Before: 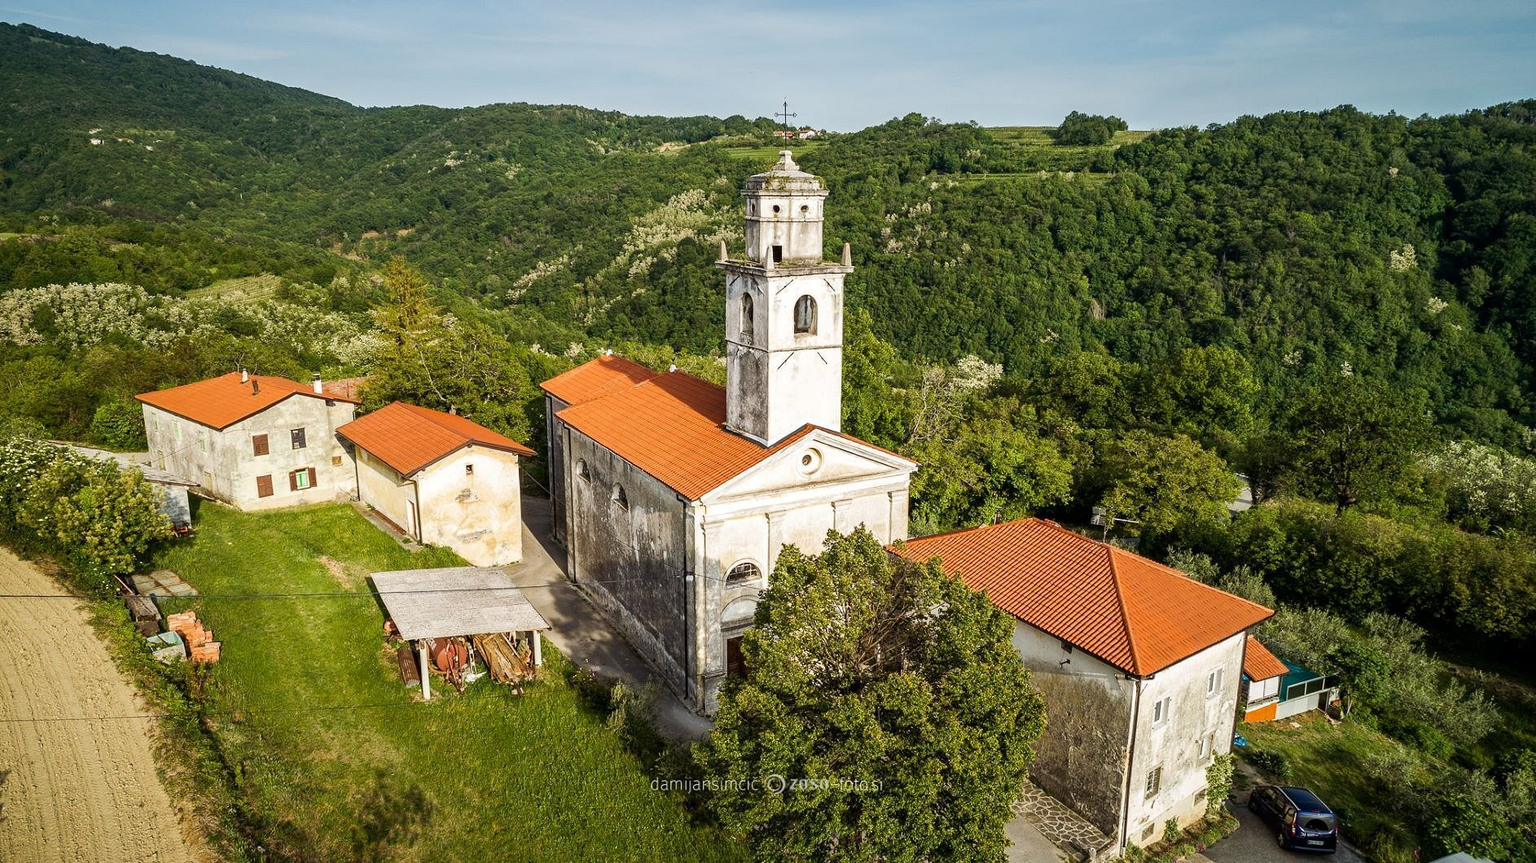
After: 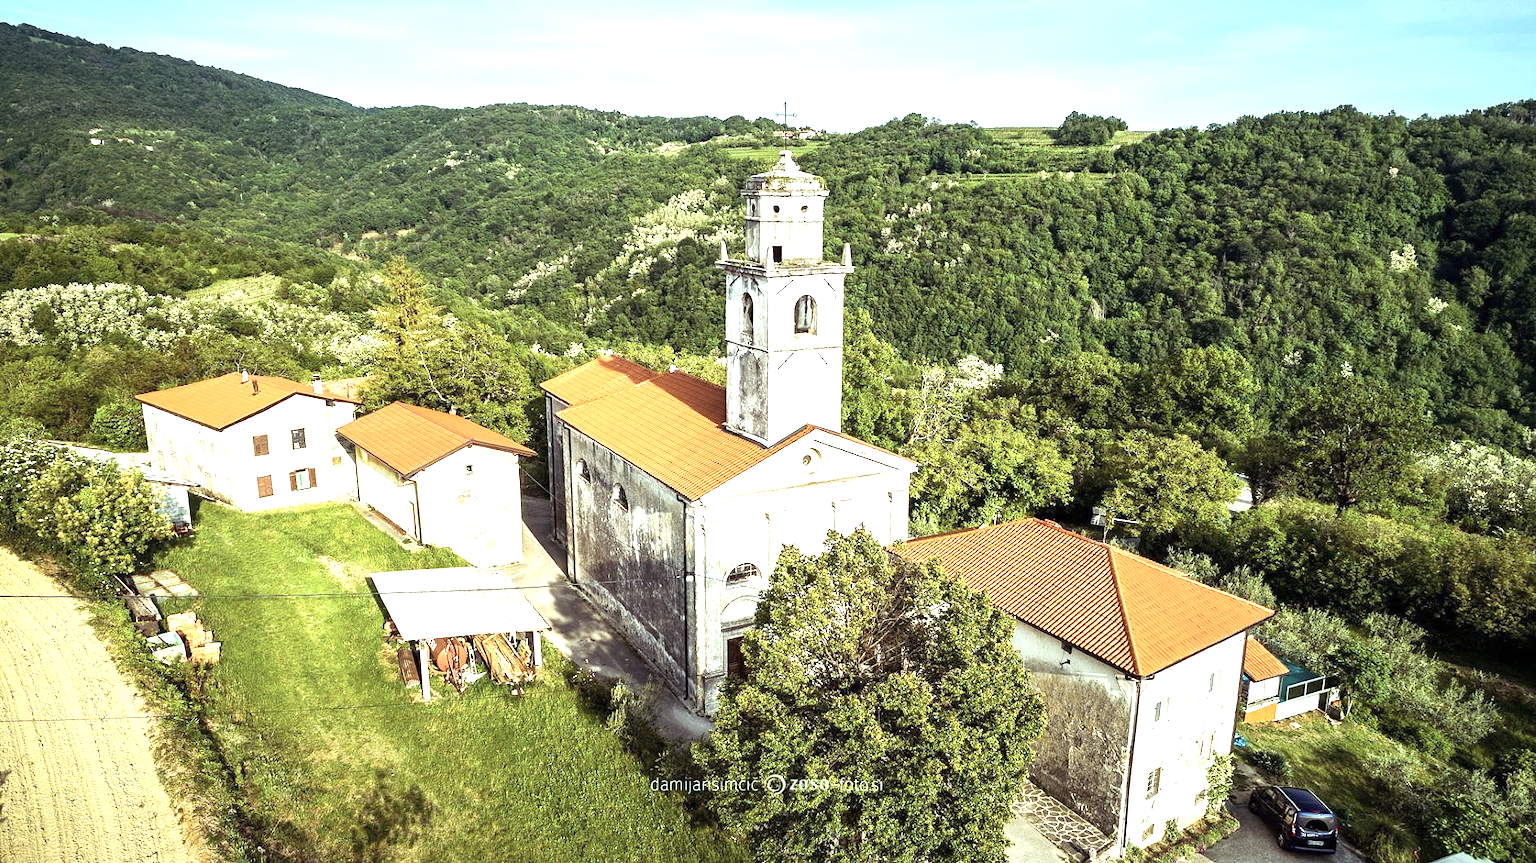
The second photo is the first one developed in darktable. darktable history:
exposure: black level correction 0, exposure 1.1 EV, compensate exposure bias true, compensate highlight preservation false
contrast brightness saturation: contrast 0.1, saturation -0.36
color balance rgb: shadows lift › luminance 0.49%, shadows lift › chroma 6.83%, shadows lift › hue 300.29°, power › hue 208.98°, highlights gain › luminance 20.24%, highlights gain › chroma 2.73%, highlights gain › hue 173.85°, perceptual saturation grading › global saturation 18.05%
